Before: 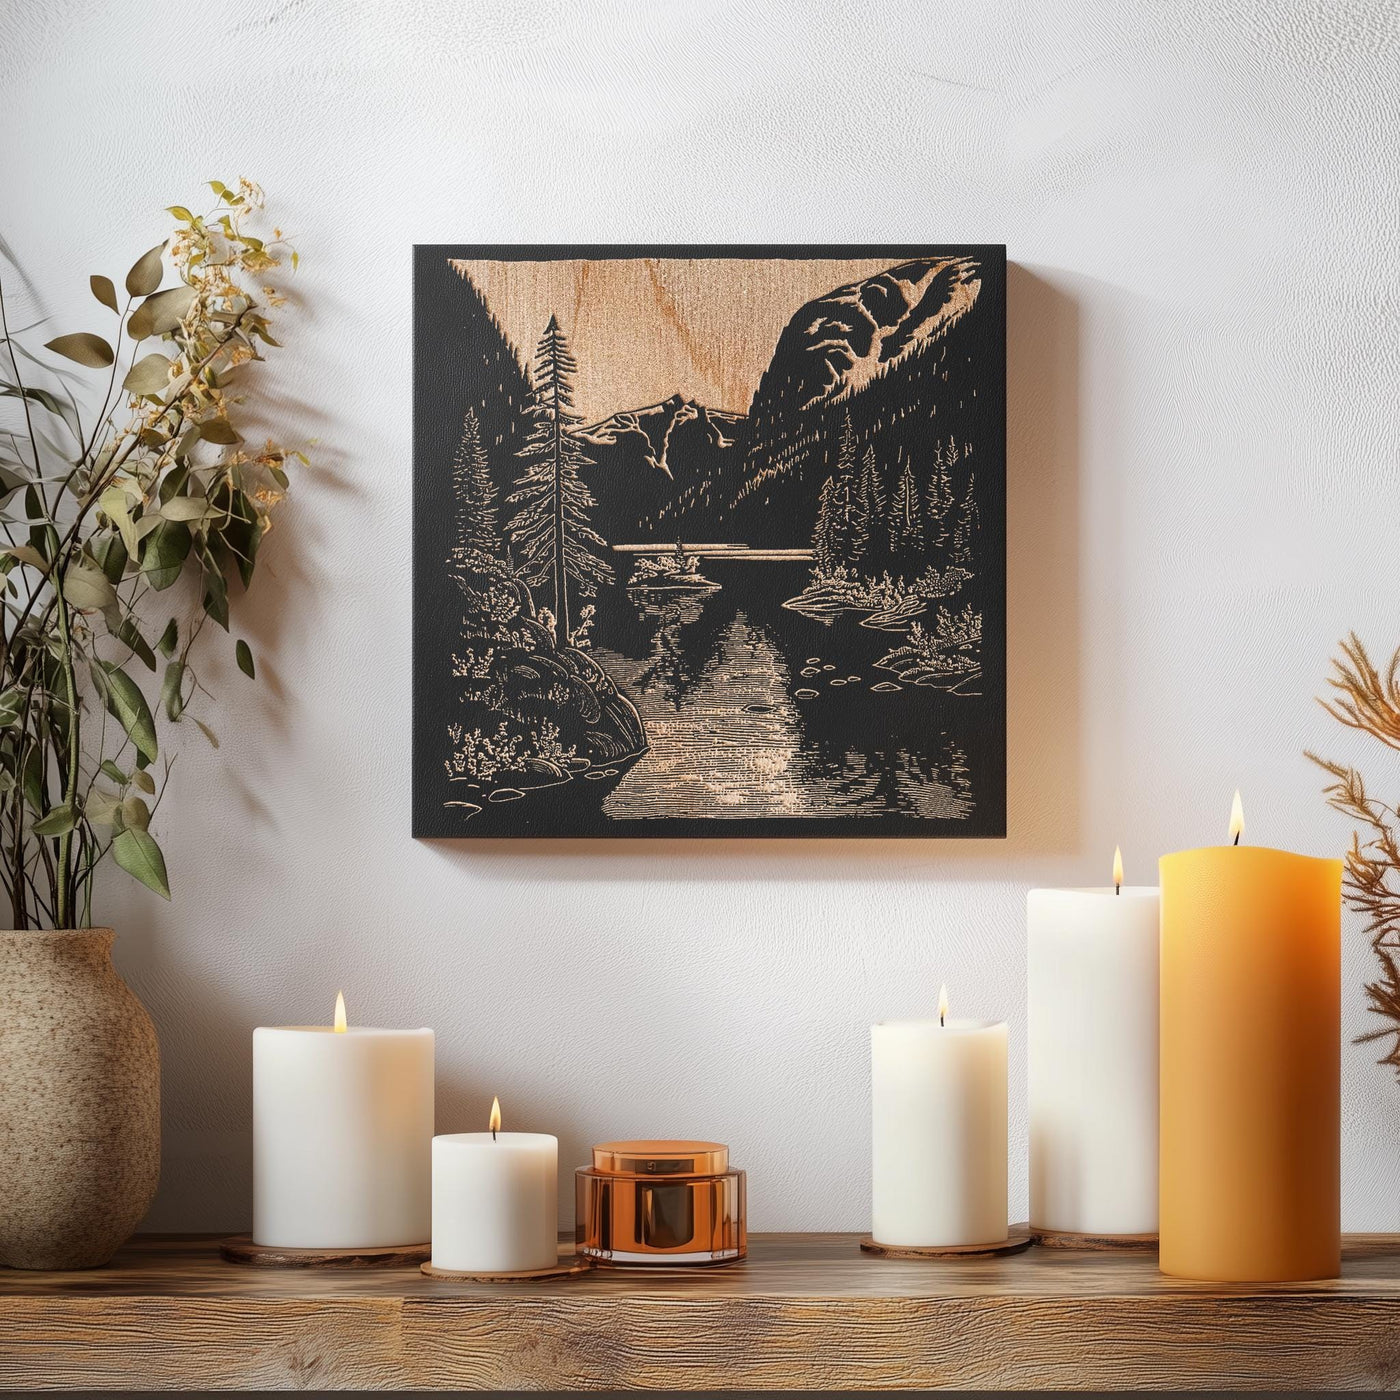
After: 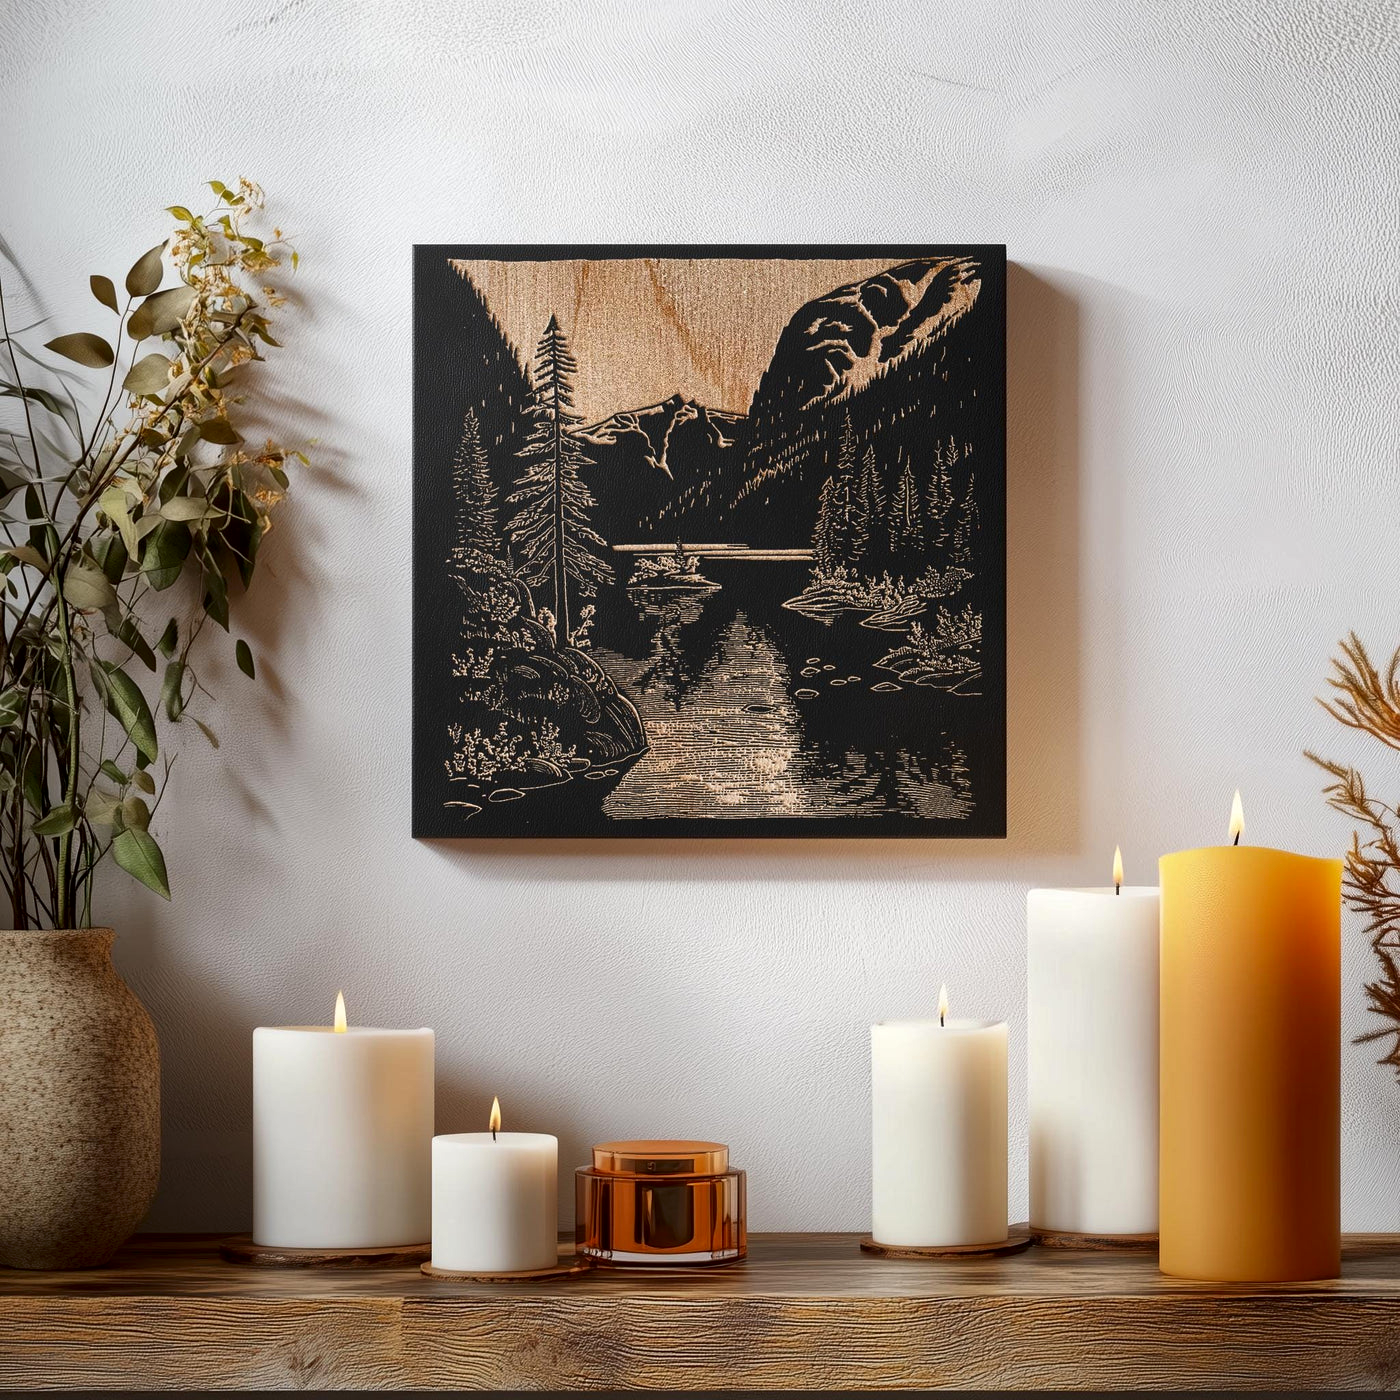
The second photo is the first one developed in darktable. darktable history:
local contrast: mode bilateral grid, contrast 20, coarseness 50, detail 120%, midtone range 0.2
contrast brightness saturation: contrast 0.07, brightness -0.13, saturation 0.06
